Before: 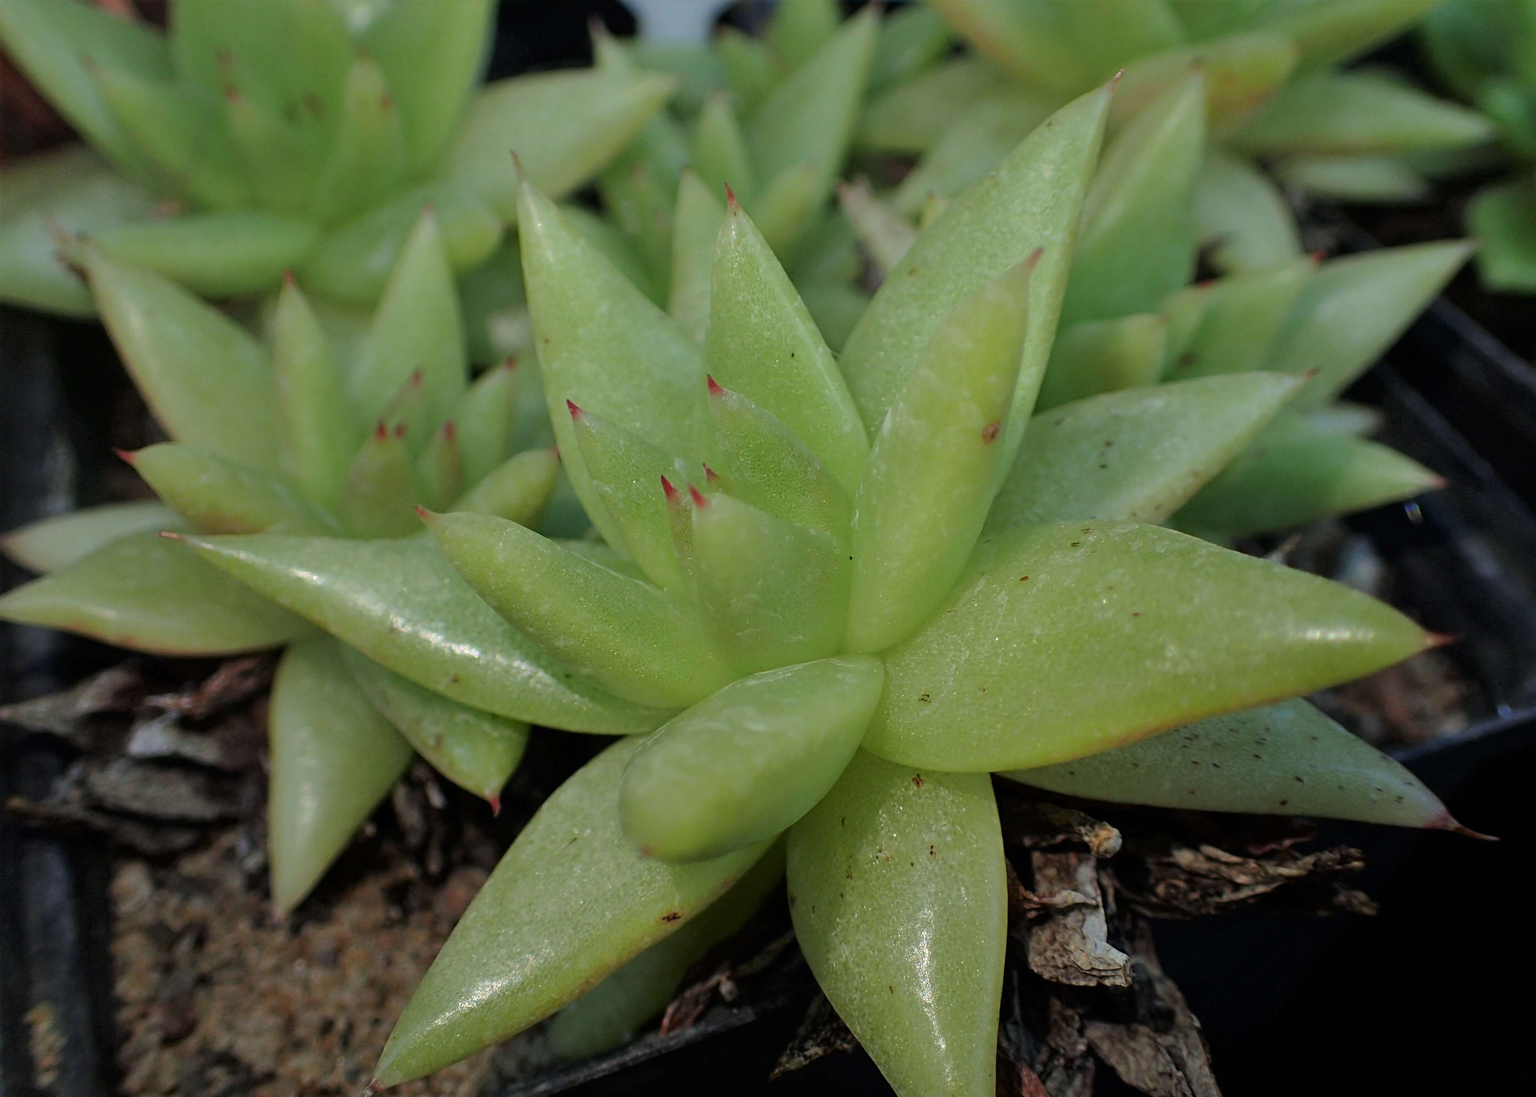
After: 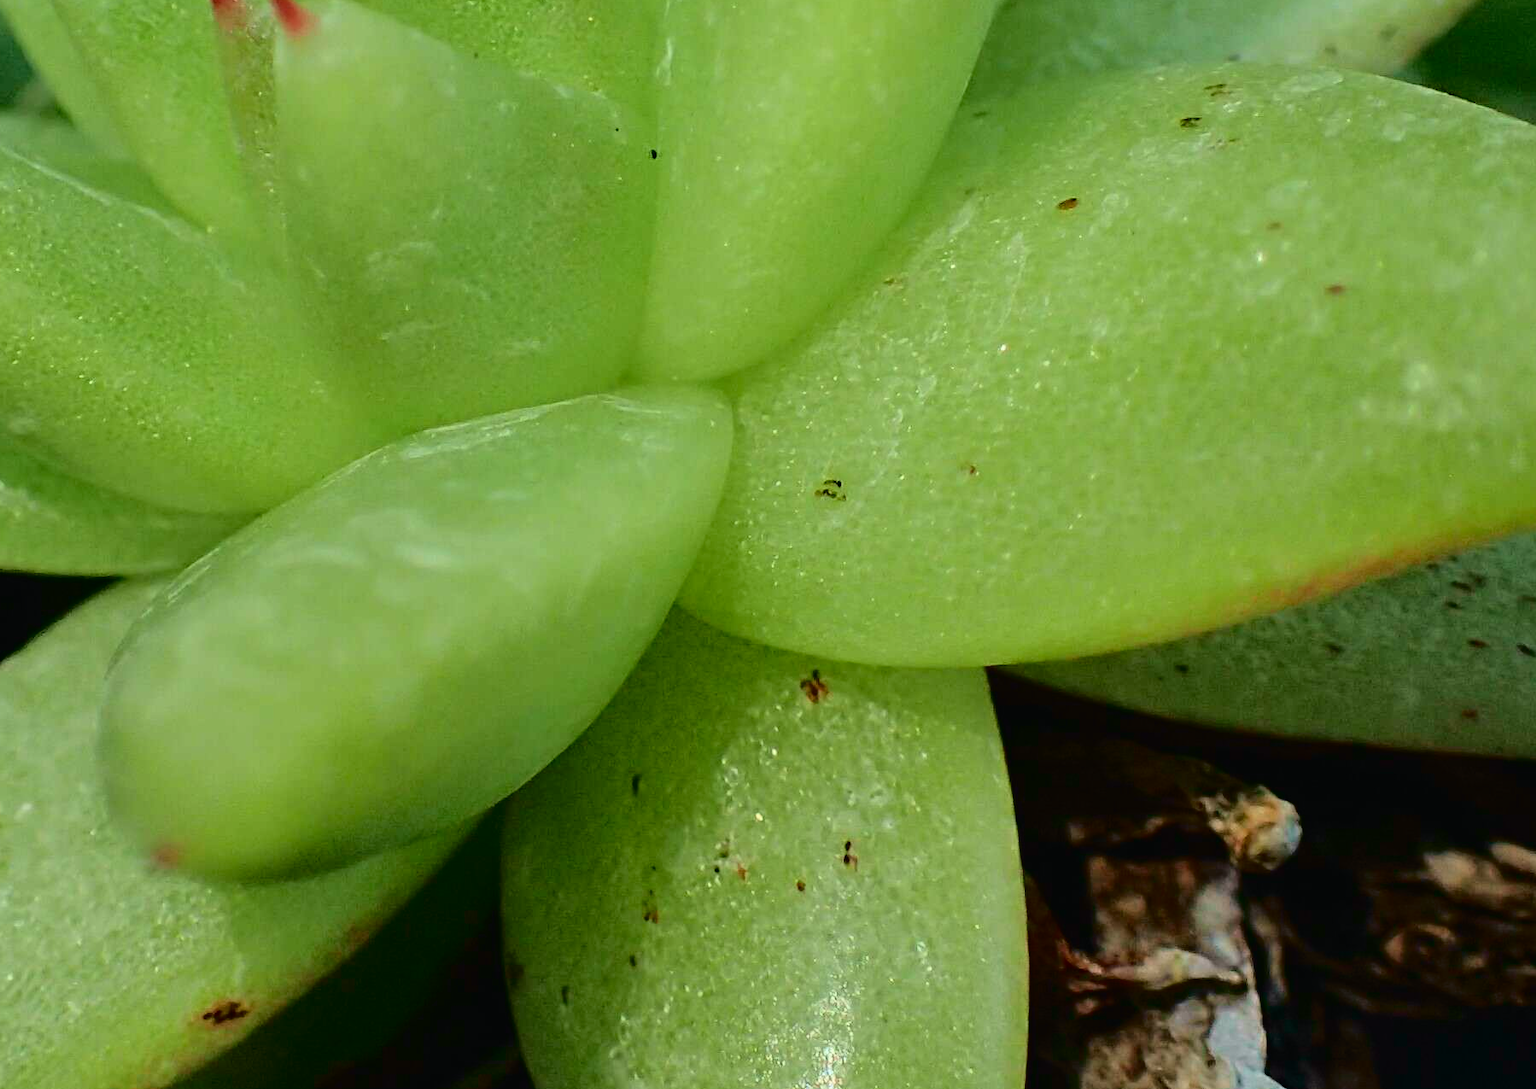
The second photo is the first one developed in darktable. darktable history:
tone curve: curves: ch0 [(0, 0.014) (0.17, 0.099) (0.392, 0.438) (0.725, 0.828) (0.872, 0.918) (1, 0.981)]; ch1 [(0, 0) (0.402, 0.36) (0.488, 0.466) (0.5, 0.499) (0.515, 0.515) (0.574, 0.595) (0.619, 0.65) (0.701, 0.725) (1, 1)]; ch2 [(0, 0) (0.432, 0.422) (0.486, 0.49) (0.503, 0.503) (0.523, 0.554) (0.562, 0.606) (0.644, 0.694) (0.717, 0.753) (1, 0.991)], color space Lab, independent channels, preserve colors none
crop: left 37.603%, top 45.014%, right 20.548%, bottom 13.425%
